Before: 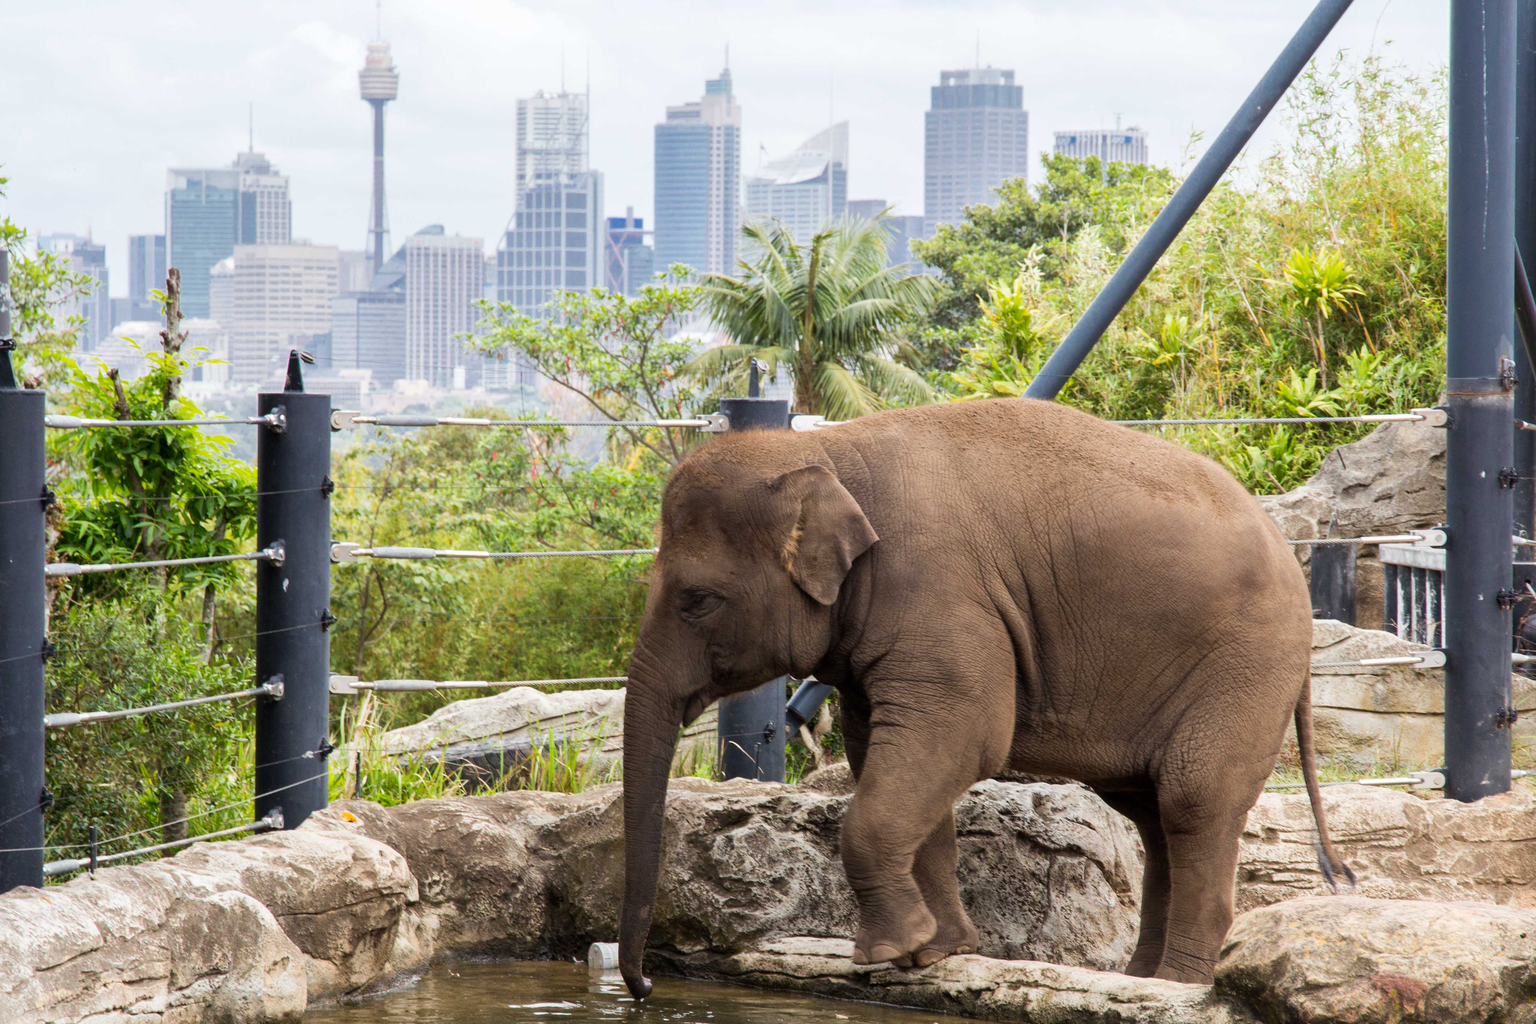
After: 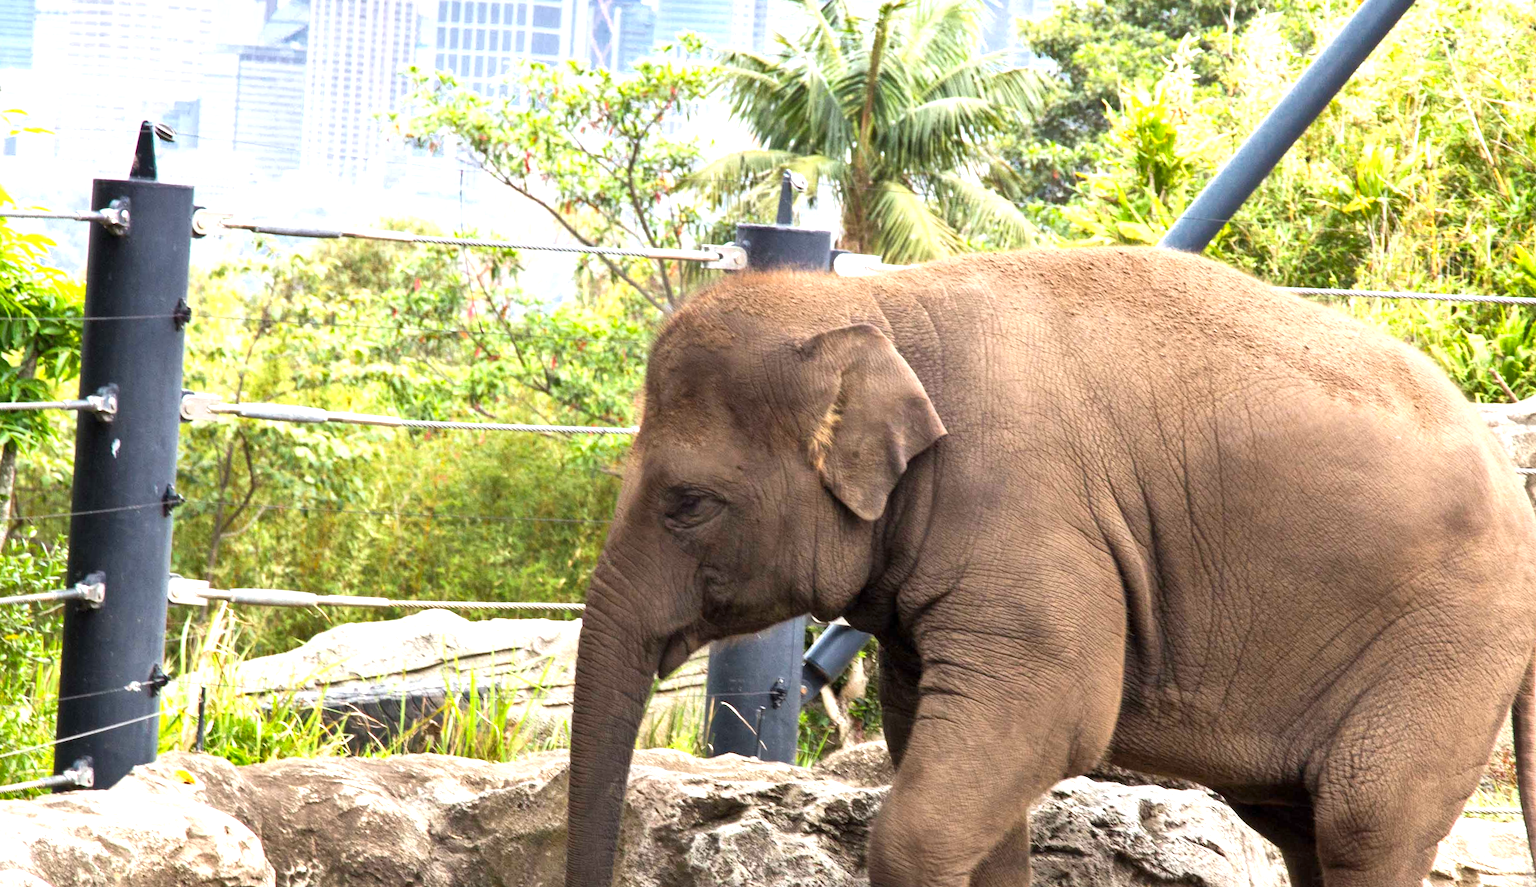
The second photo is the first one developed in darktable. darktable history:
crop and rotate: angle -3.37°, left 9.79%, top 20.73%, right 12.42%, bottom 11.82%
shadows and highlights: shadows 37.27, highlights -28.18, soften with gaussian
exposure: exposure 0.999 EV, compensate highlight preservation false
